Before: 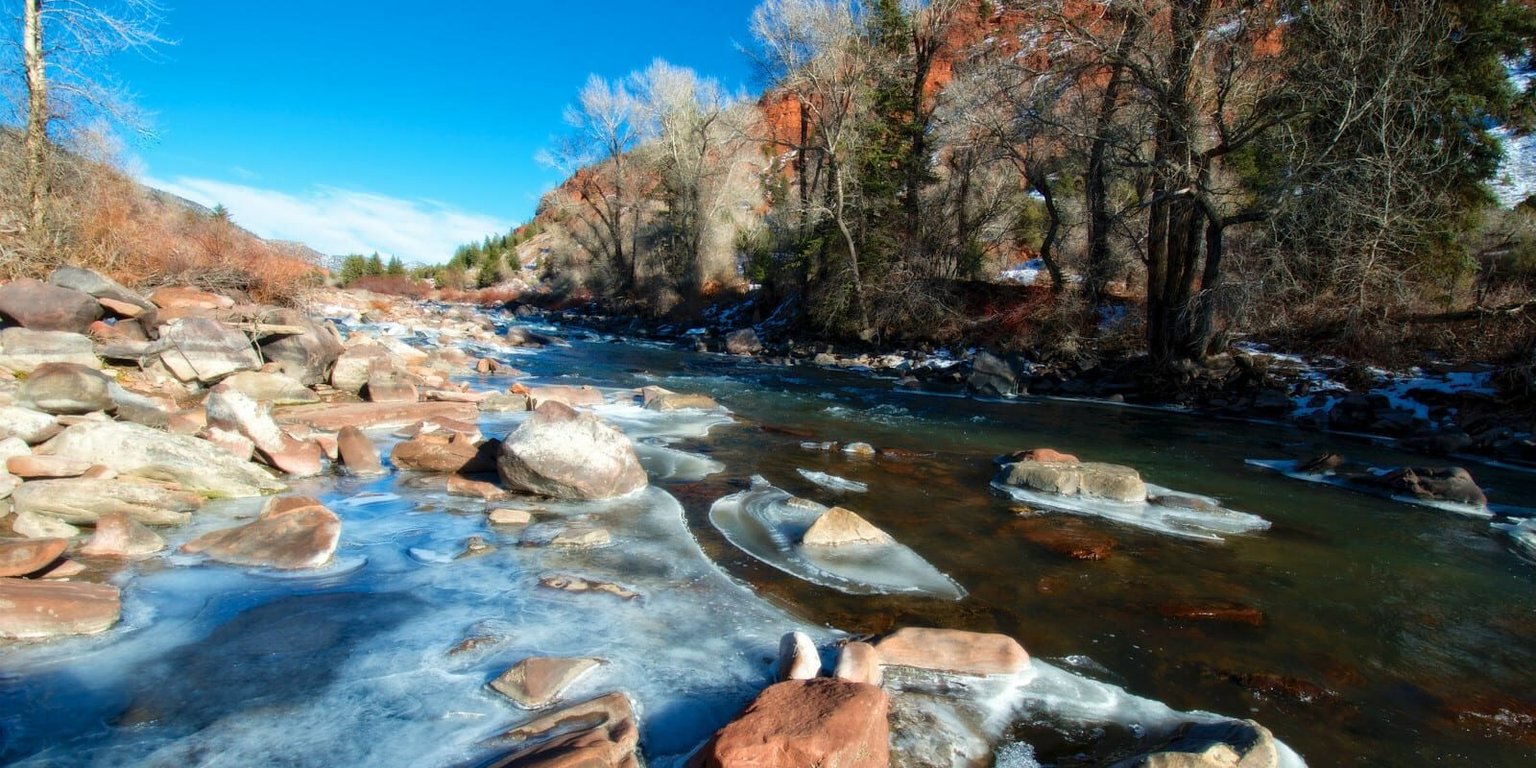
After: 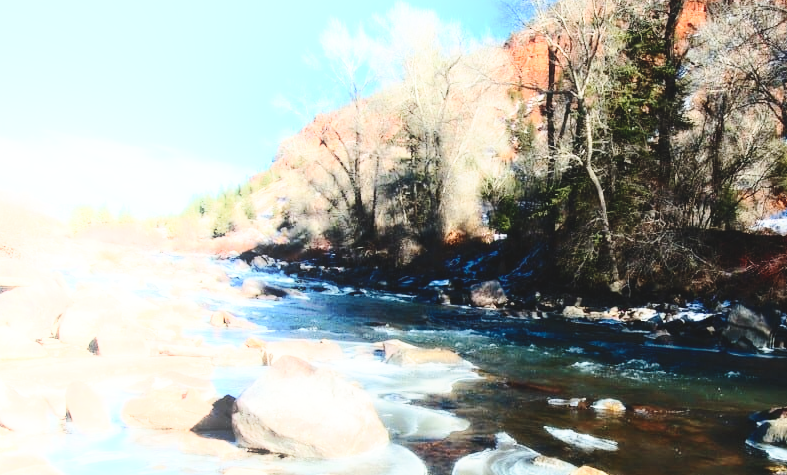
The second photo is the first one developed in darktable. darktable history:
crop: left 17.88%, top 7.804%, right 32.884%, bottom 32.698%
shadows and highlights: shadows -21.12, highlights 98.64, soften with gaussian
base curve: curves: ch0 [(0, 0) (0.028, 0.03) (0.121, 0.232) (0.46, 0.748) (0.859, 0.968) (1, 1)], preserve colors none
exposure: black level correction -0.025, exposure -0.118 EV, compensate highlight preservation false
contrast brightness saturation: contrast 0.282
